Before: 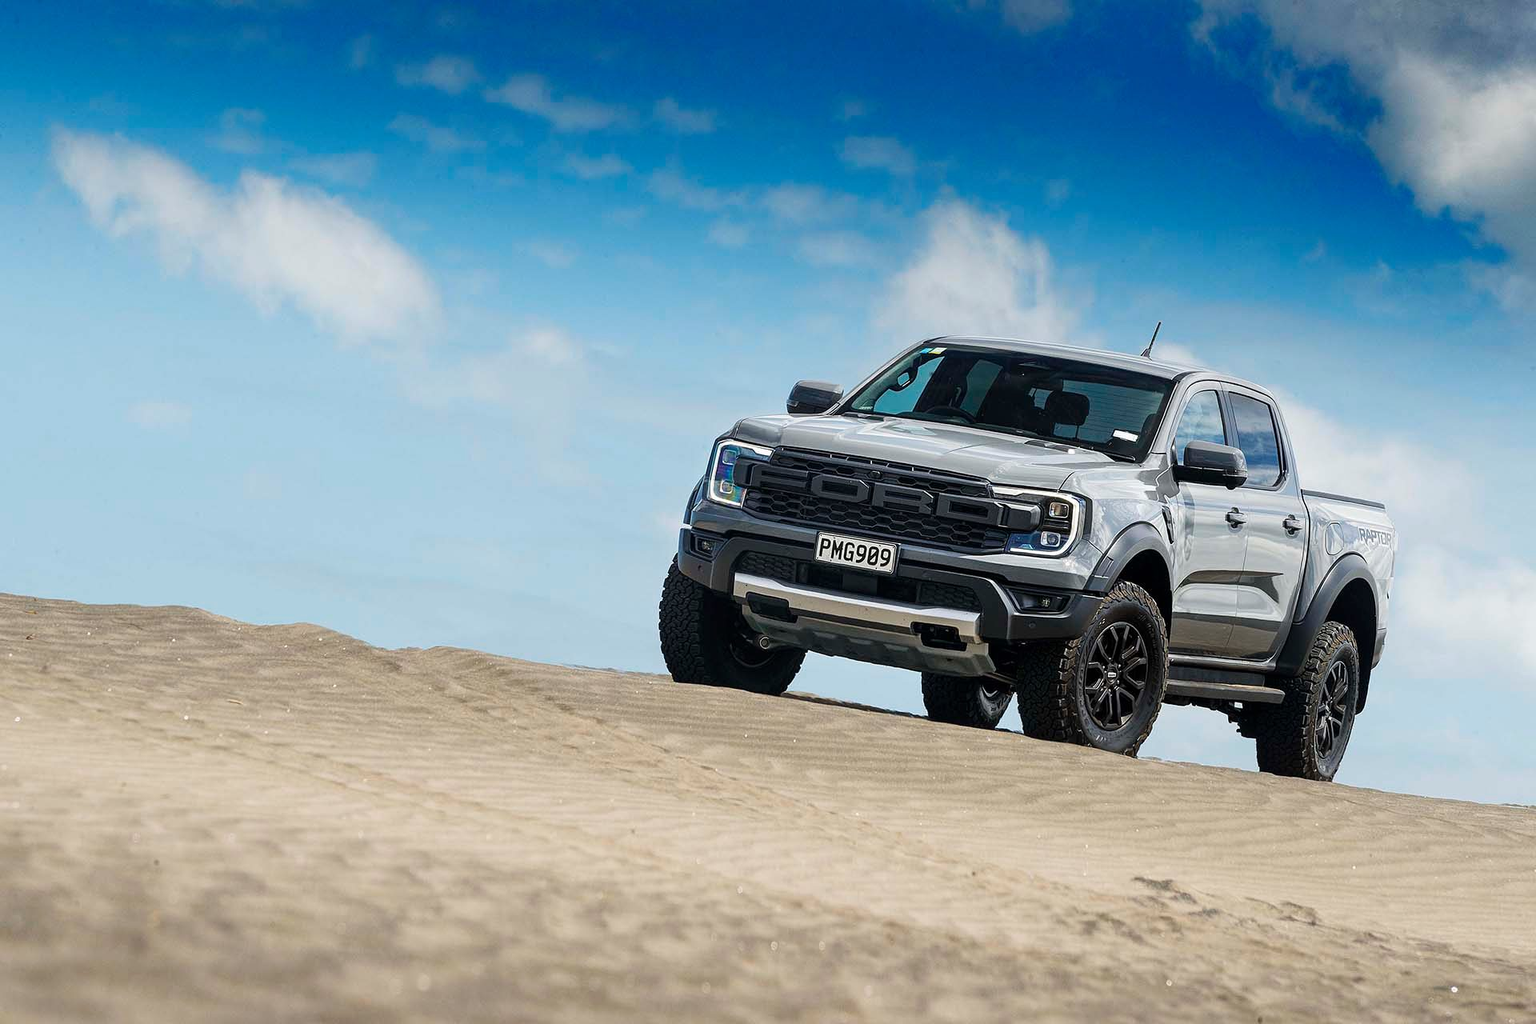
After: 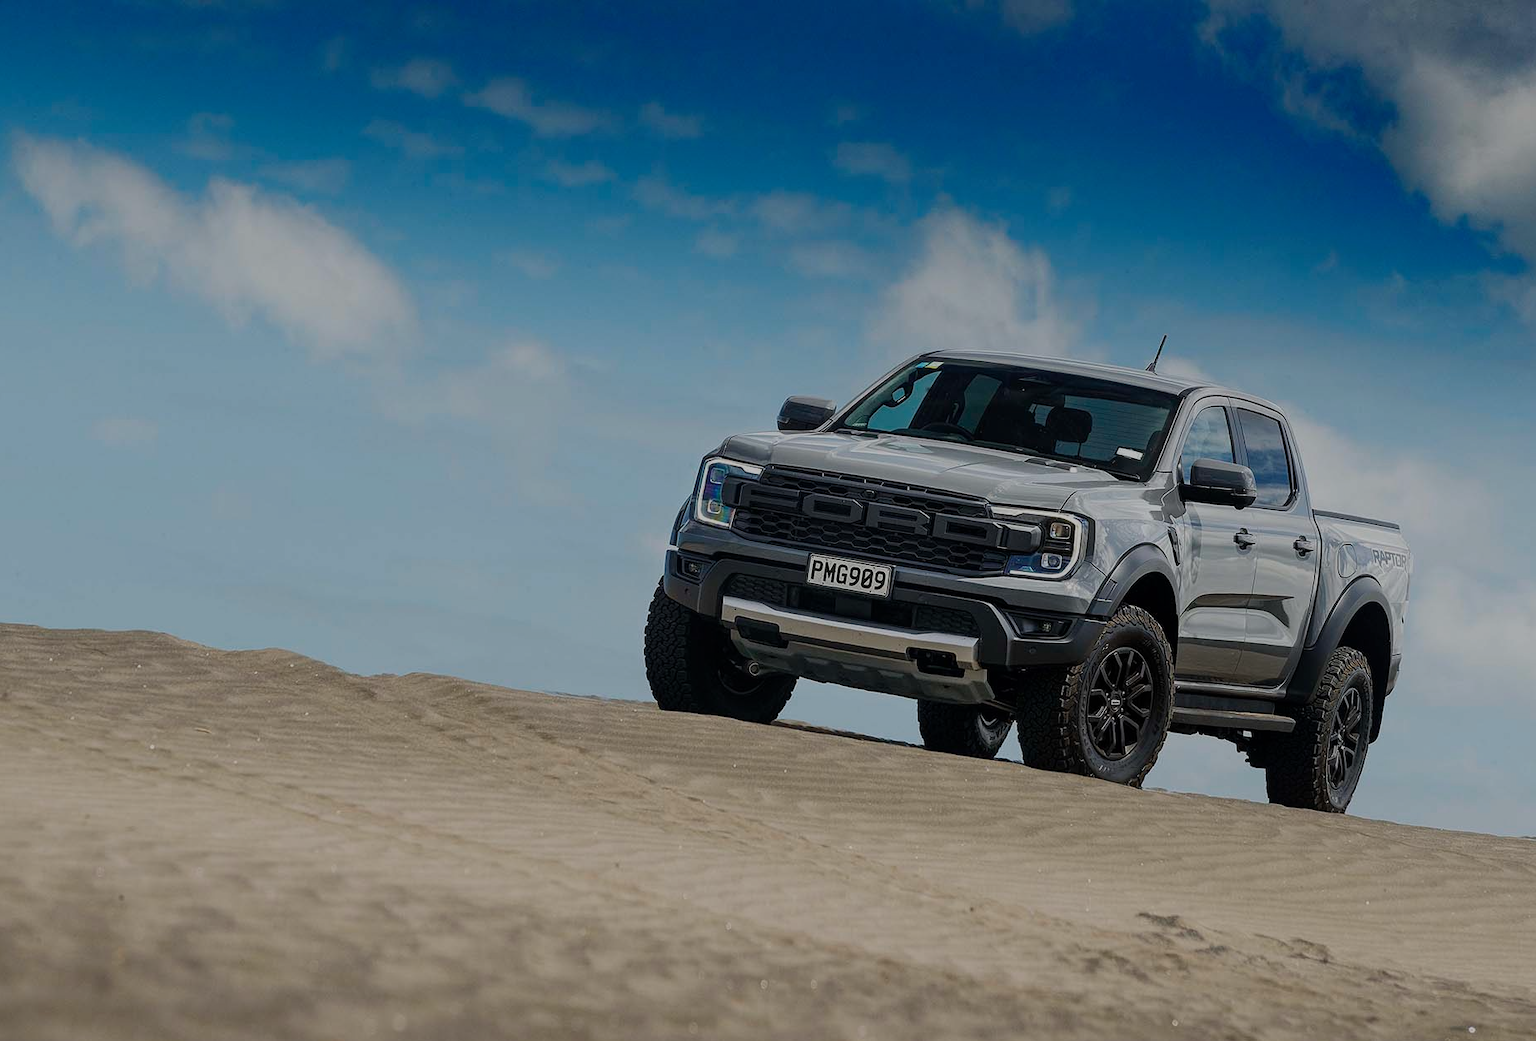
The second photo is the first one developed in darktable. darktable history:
tone equalizer: -8 EV -0.018 EV, -7 EV 0.024 EV, -6 EV -0.007 EV, -5 EV 0.005 EV, -4 EV -0.042 EV, -3 EV -0.235 EV, -2 EV -0.647 EV, -1 EV -0.975 EV, +0 EV -0.976 EV, smoothing diameter 24.9%, edges refinement/feathering 5.75, preserve details guided filter
crop and rotate: left 2.612%, right 1.275%, bottom 2.202%
